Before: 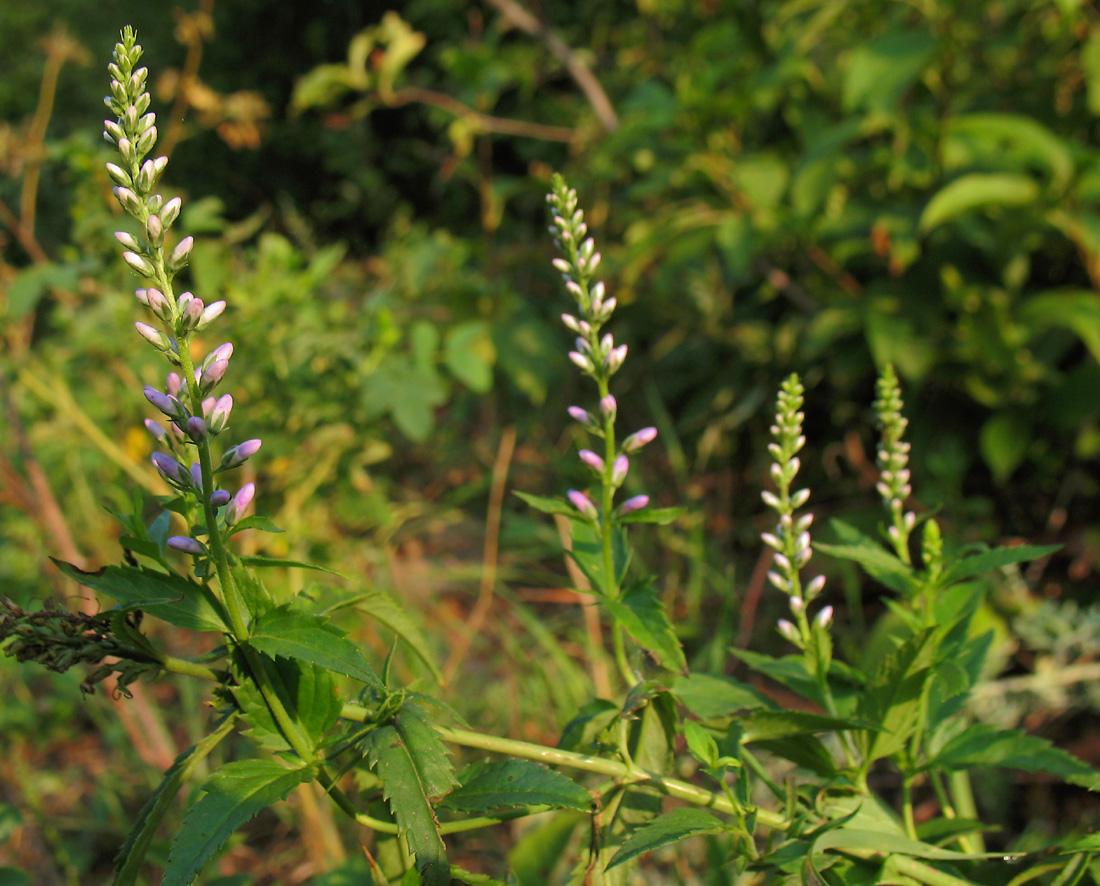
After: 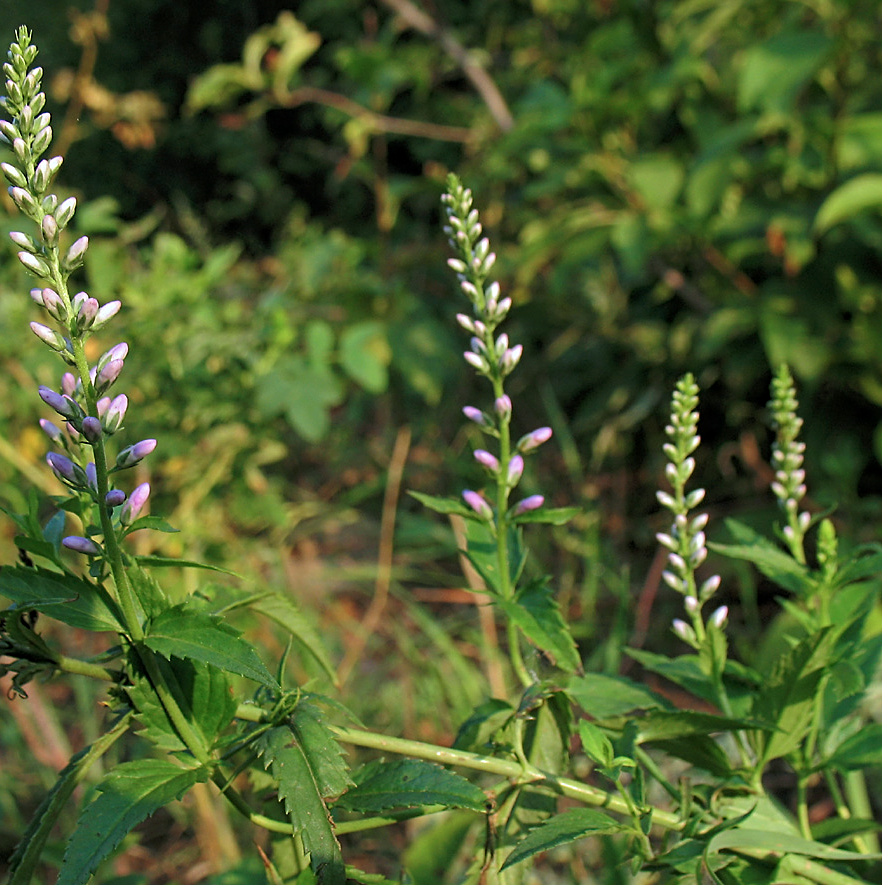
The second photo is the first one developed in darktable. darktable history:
sharpen: on, module defaults
local contrast: highlights 100%, shadows 100%, detail 120%, midtone range 0.2
contrast brightness saturation: saturation -0.05
white balance: emerald 1
color calibration: illuminant custom, x 0.368, y 0.373, temperature 4330.32 K
crop and rotate: left 9.597%, right 10.195%
